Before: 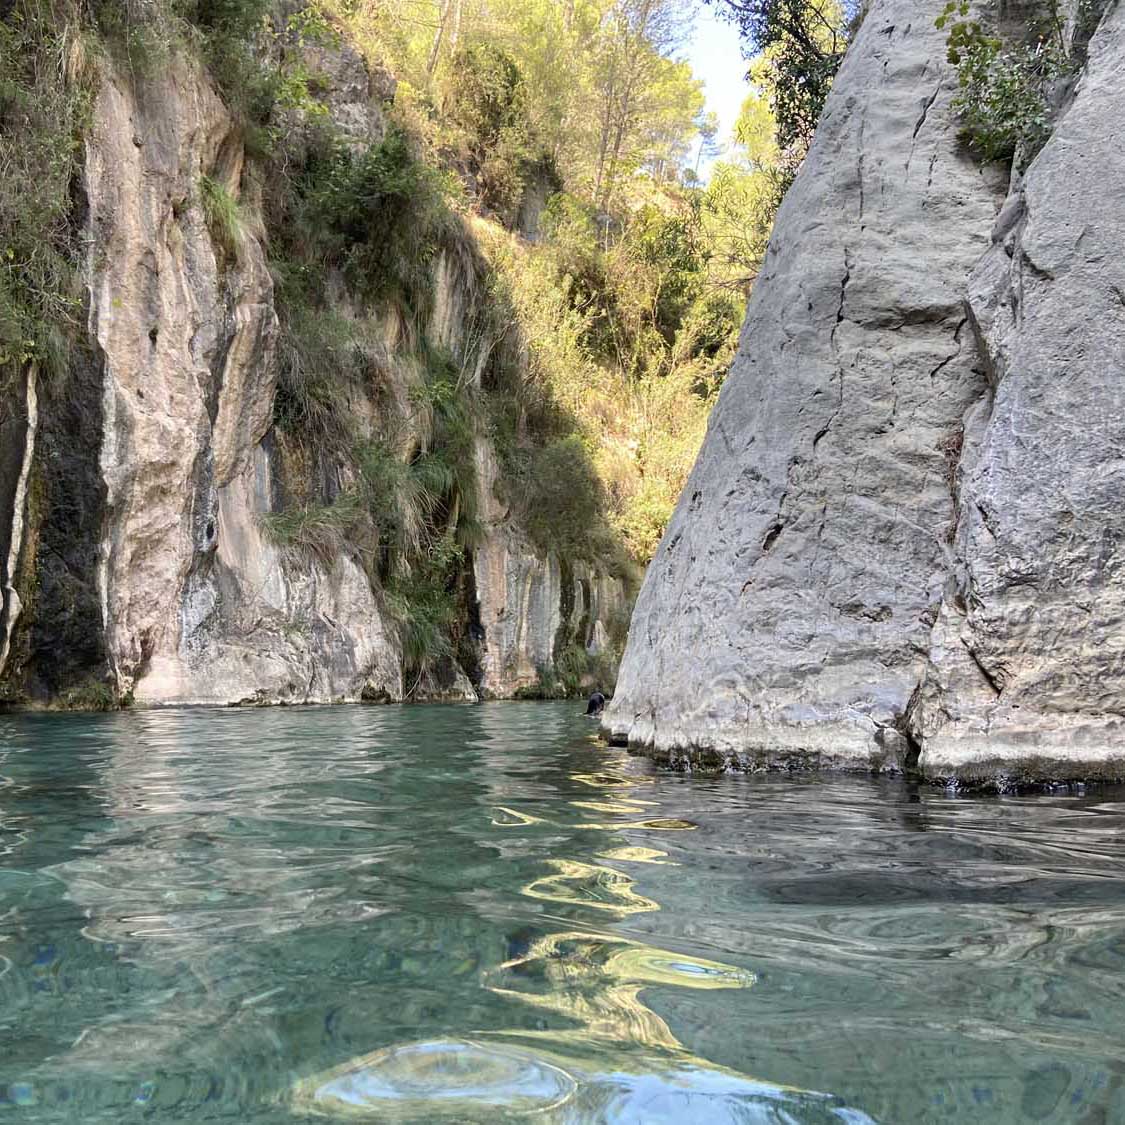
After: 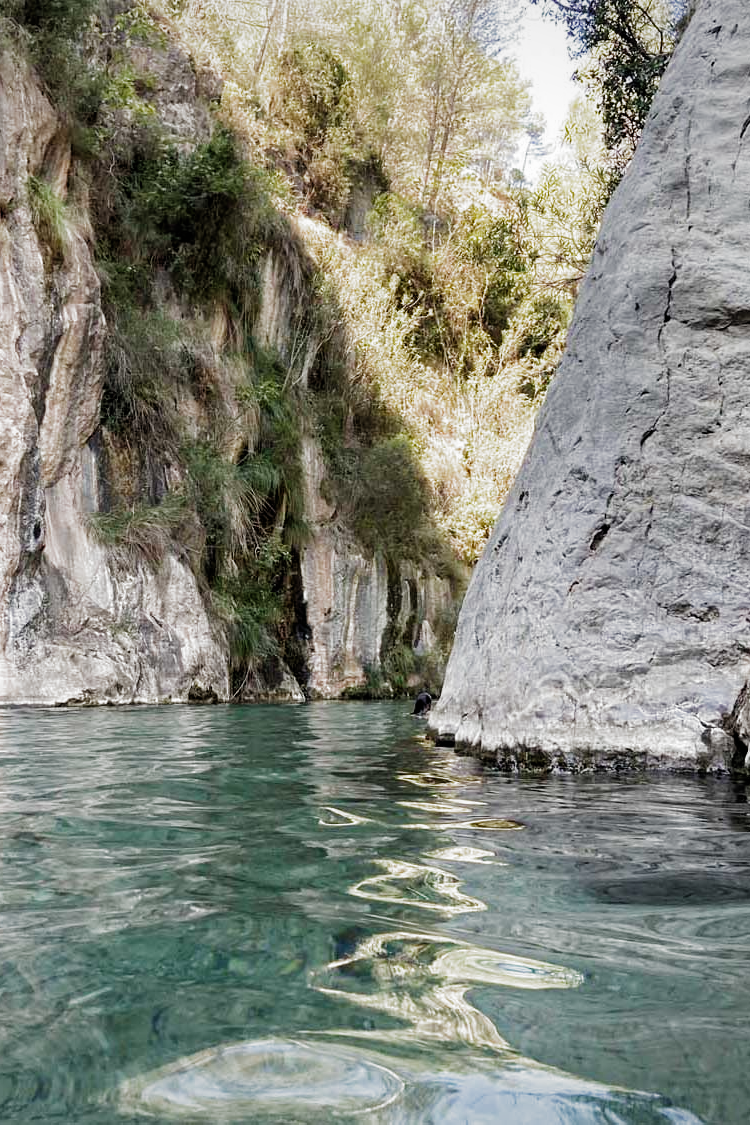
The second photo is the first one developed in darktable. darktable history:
color correction: highlights b* 0.019, saturation 0.822
crop: left 15.408%, right 17.854%
vignetting: fall-off radius 93.81%
filmic rgb: black relative exposure -8.01 EV, white relative exposure 2.46 EV, hardness 6.31, add noise in highlights 0.001, preserve chrominance no, color science v3 (2019), use custom middle-gray values true, contrast in highlights soft
